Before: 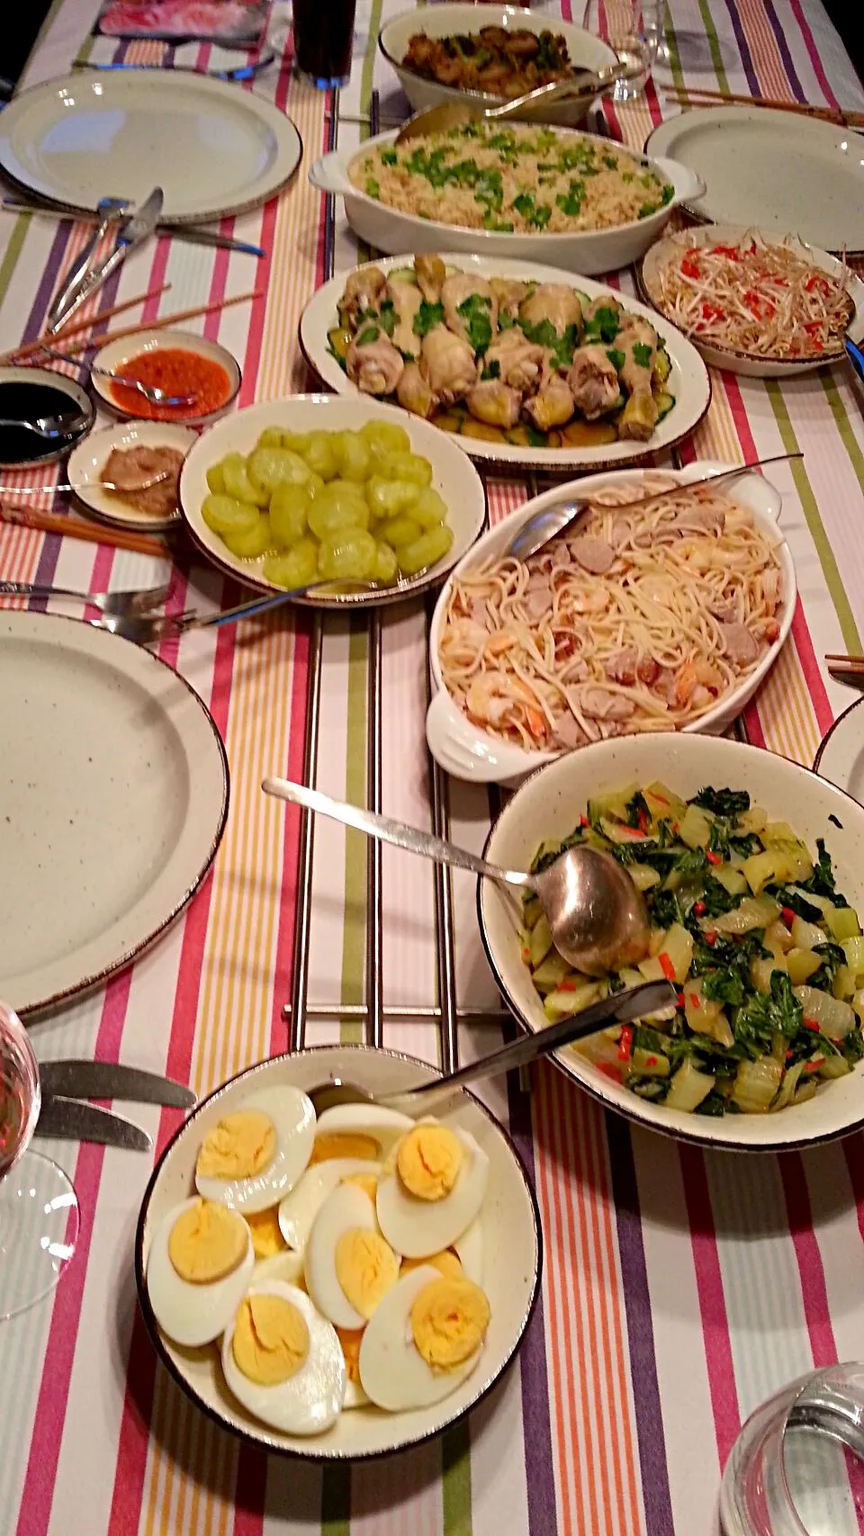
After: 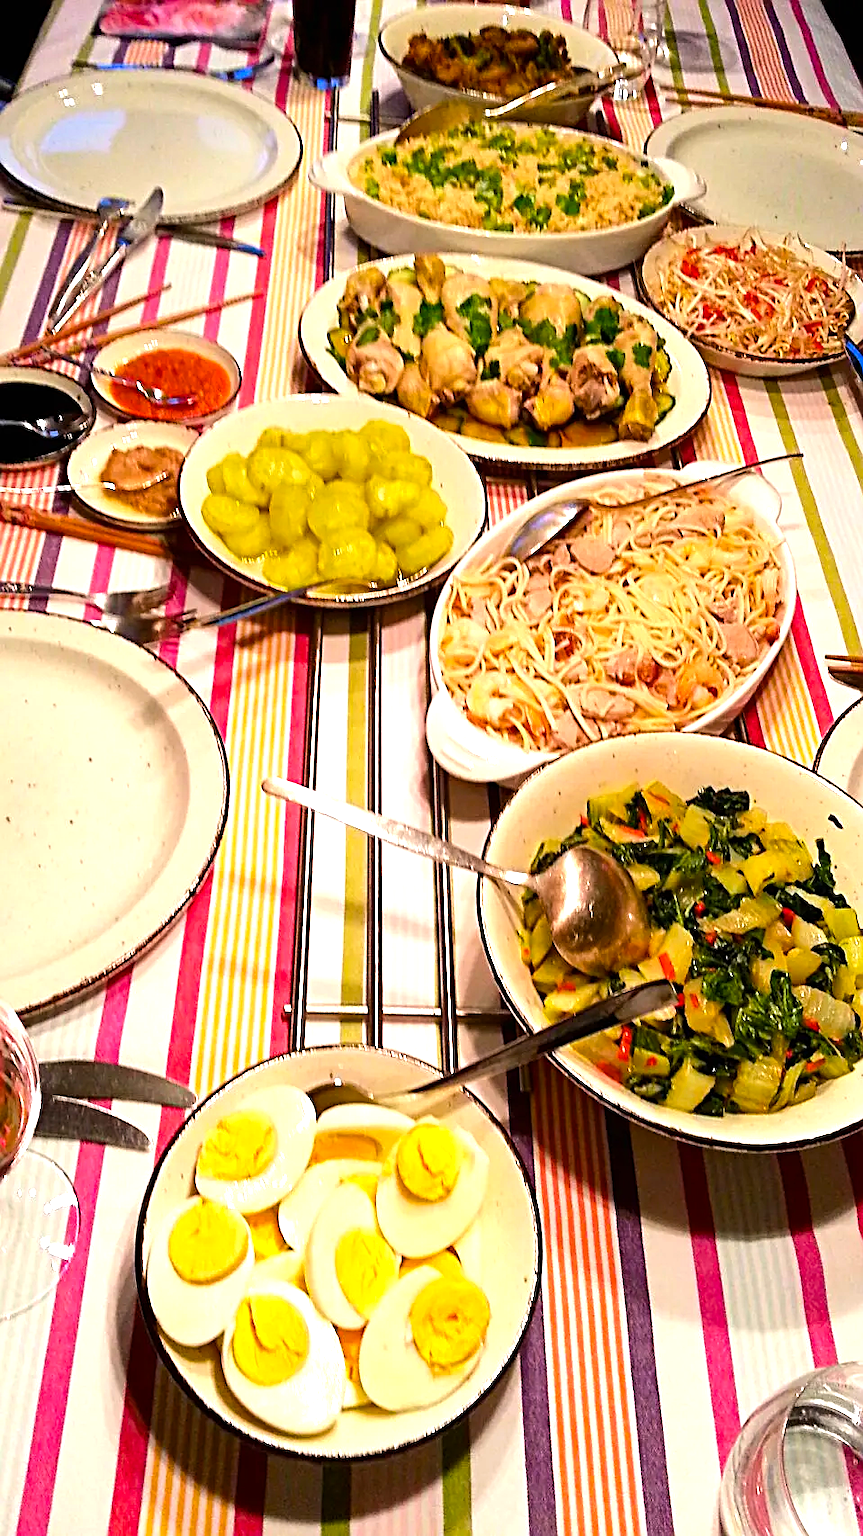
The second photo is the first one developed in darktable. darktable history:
sharpen: on, module defaults
tone equalizer: -8 EV -0.417 EV, -7 EV -0.389 EV, -6 EV -0.333 EV, -5 EV -0.222 EV, -3 EV 0.222 EV, -2 EV 0.333 EV, -1 EV 0.389 EV, +0 EV 0.417 EV, edges refinement/feathering 500, mask exposure compensation -1.57 EV, preserve details no
exposure: black level correction 0, exposure 0.7 EV, compensate exposure bias true, compensate highlight preservation false
color balance rgb: perceptual saturation grading › global saturation 20%, global vibrance 20%
